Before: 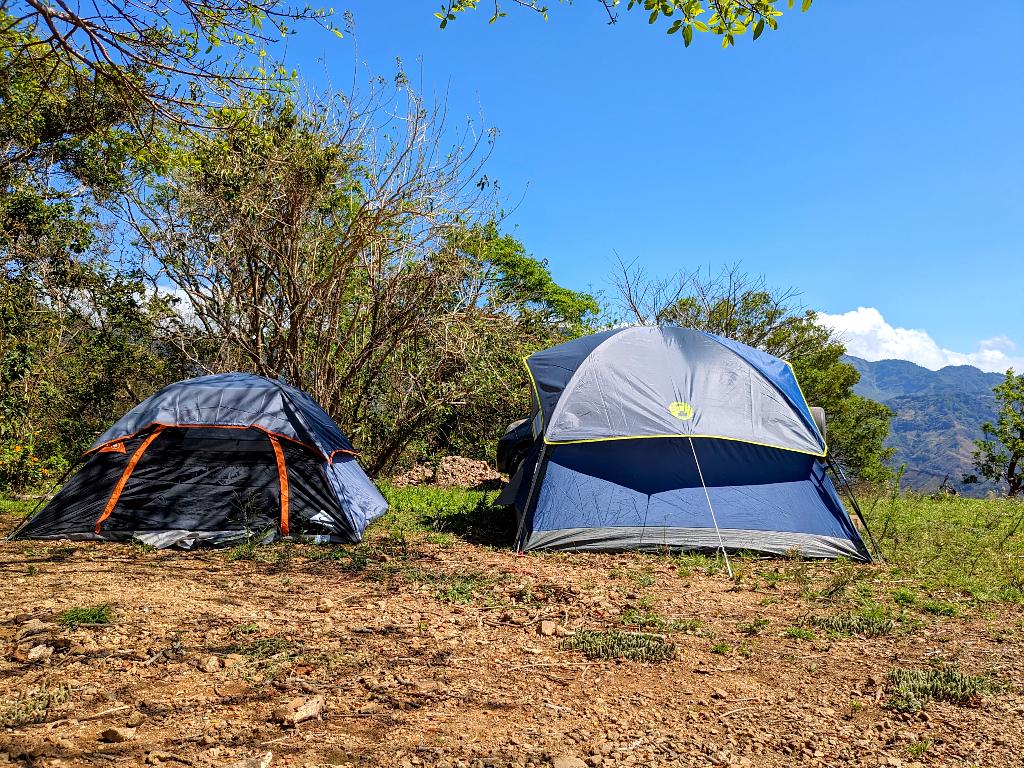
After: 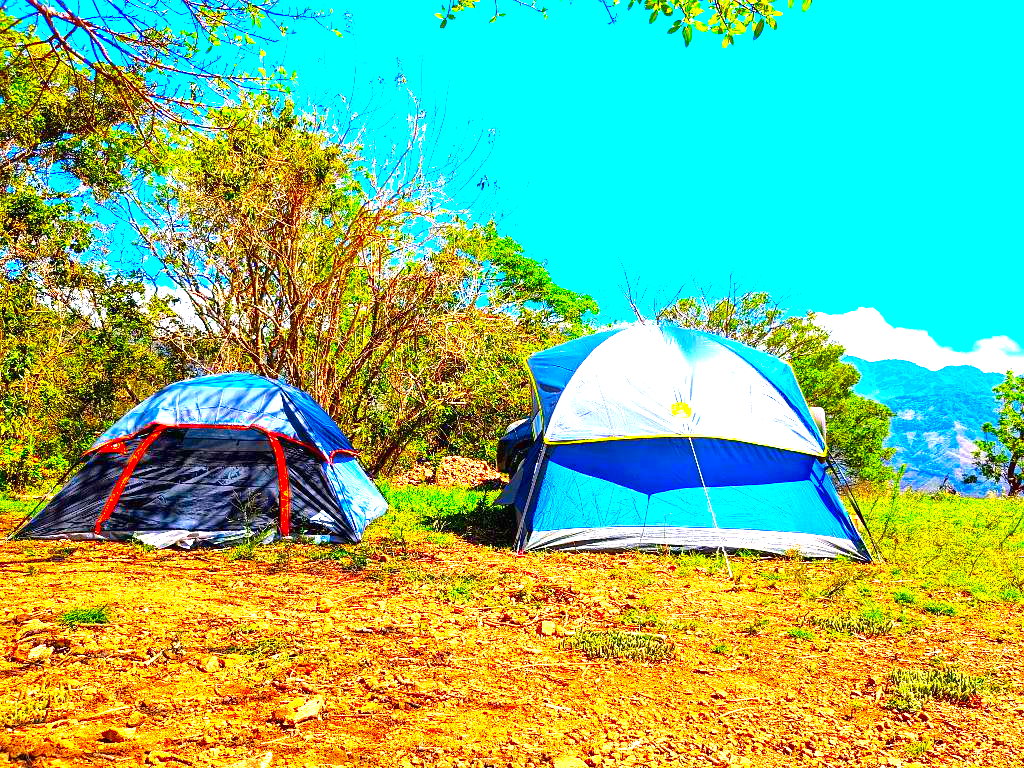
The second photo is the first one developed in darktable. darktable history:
tone equalizer: on, module defaults
exposure: black level correction 0, exposure 1.744 EV, compensate highlight preservation false
color correction: highlights a* 1.54, highlights b* -1.65, saturation 2.51
